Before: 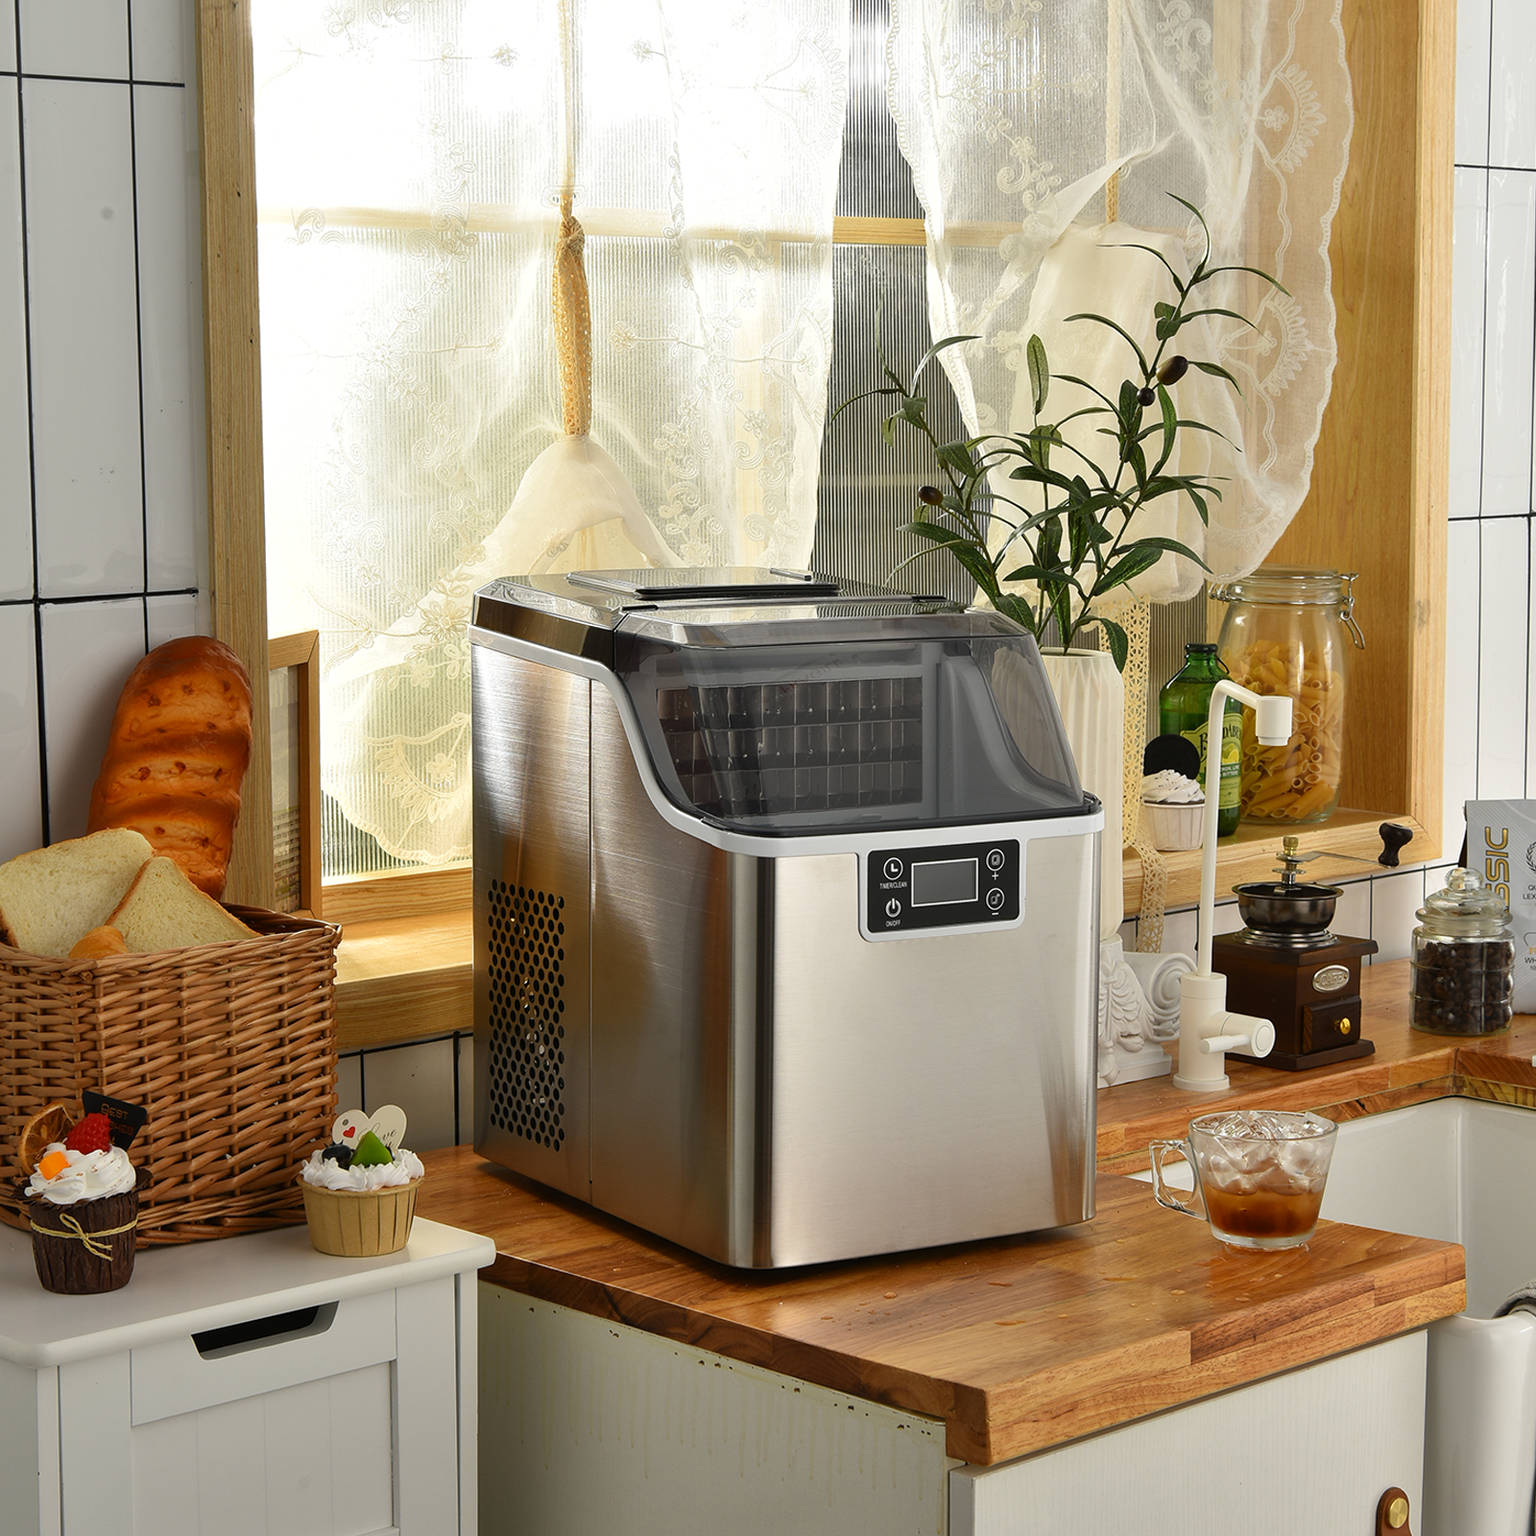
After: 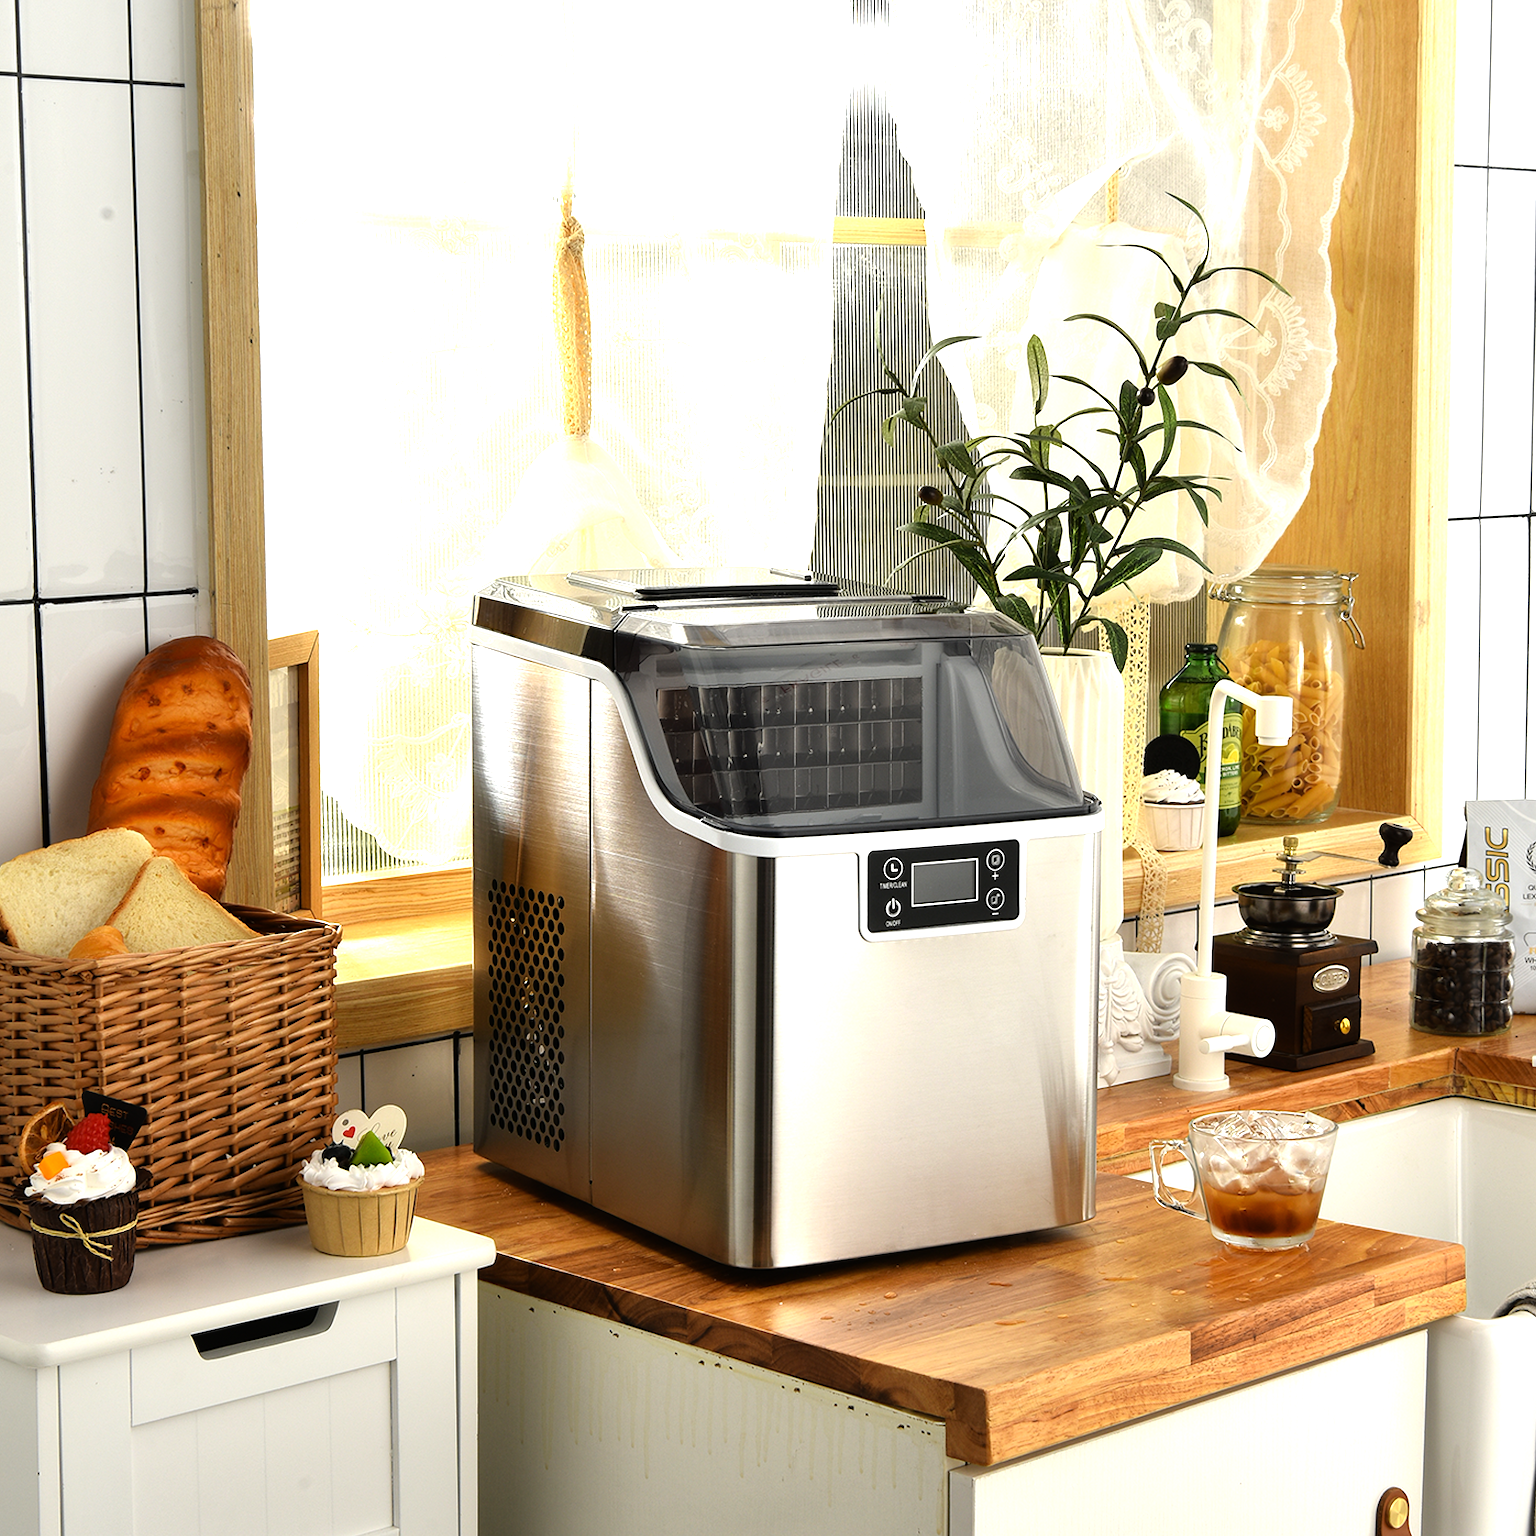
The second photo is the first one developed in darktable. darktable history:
exposure: black level correction 0, exposure 0 EV, compensate highlight preservation false
tone equalizer: -8 EV -1.07 EV, -7 EV -1.01 EV, -6 EV -0.855 EV, -5 EV -0.557 EV, -3 EV 0.578 EV, -2 EV 0.842 EV, -1 EV 1 EV, +0 EV 1.08 EV, mask exposure compensation -0.49 EV
